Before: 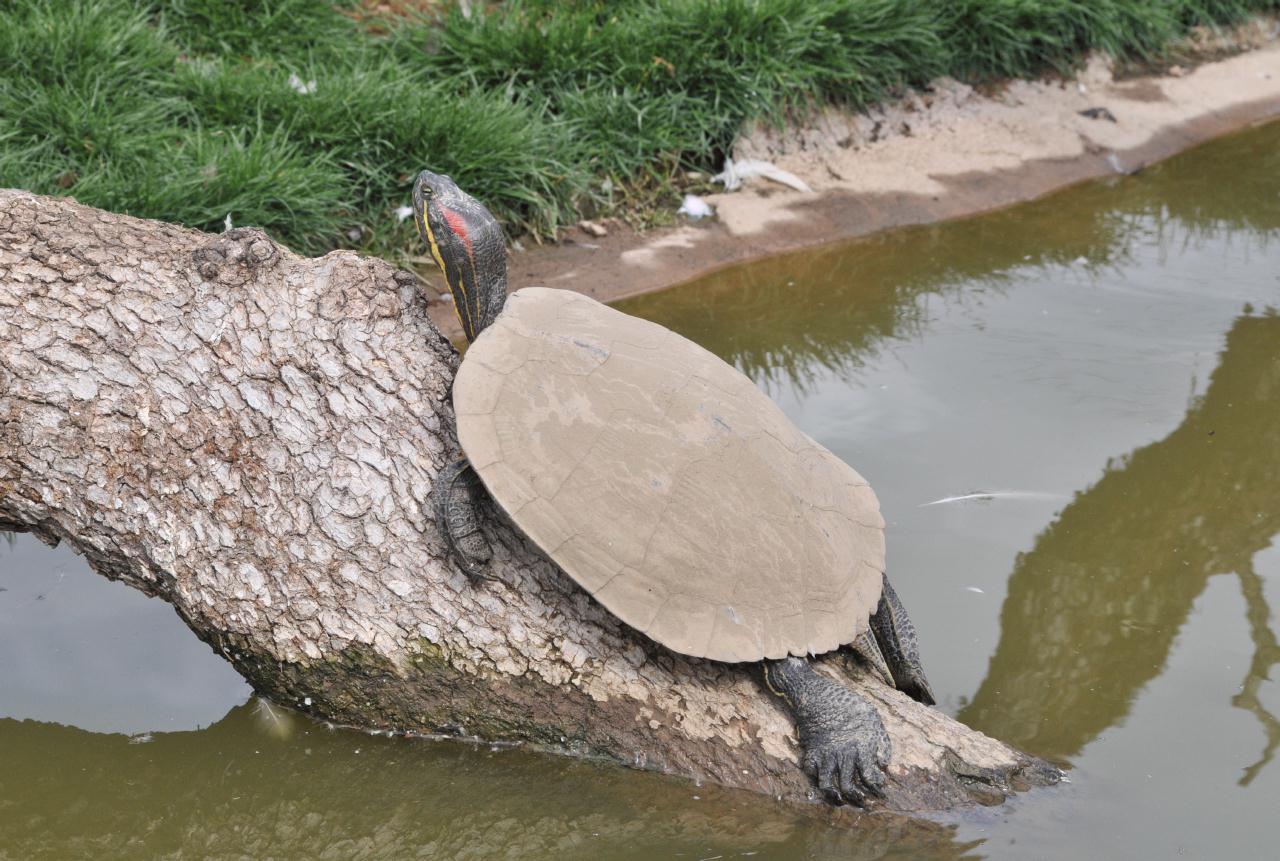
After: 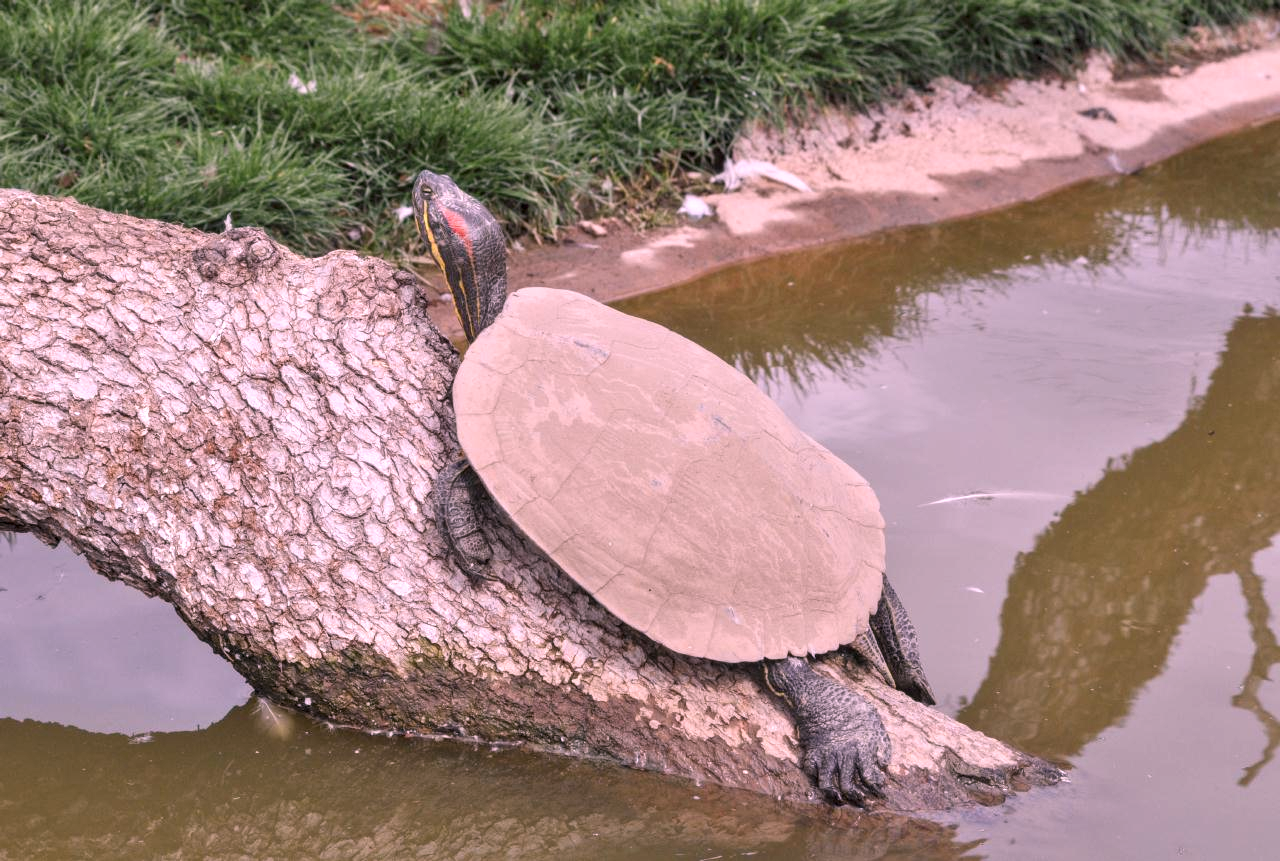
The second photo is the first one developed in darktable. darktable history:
local contrast: on, module defaults
white balance: red 1.188, blue 1.11
